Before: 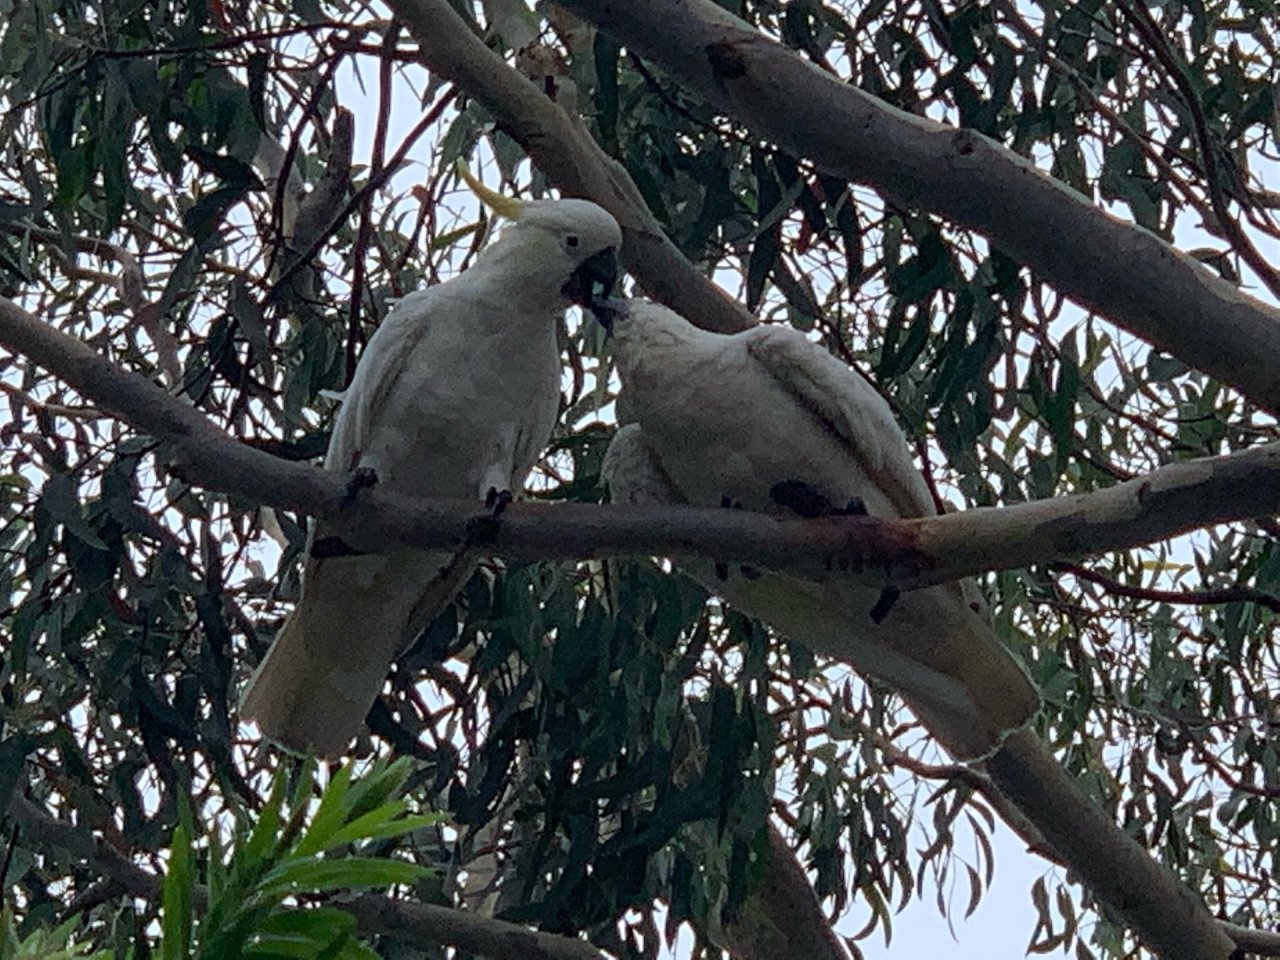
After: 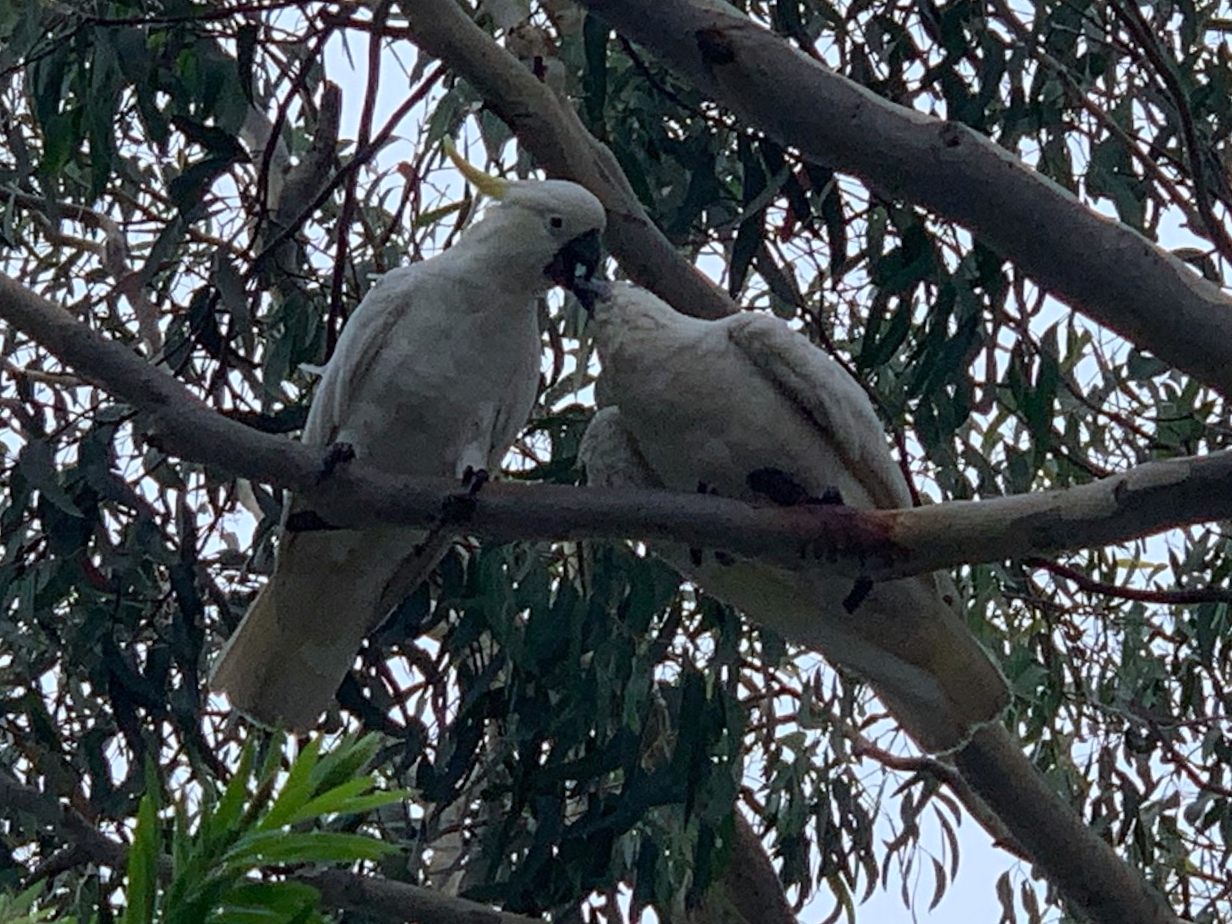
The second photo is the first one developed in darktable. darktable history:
crop and rotate: angle -1.69°
white balance: red 0.983, blue 1.036
